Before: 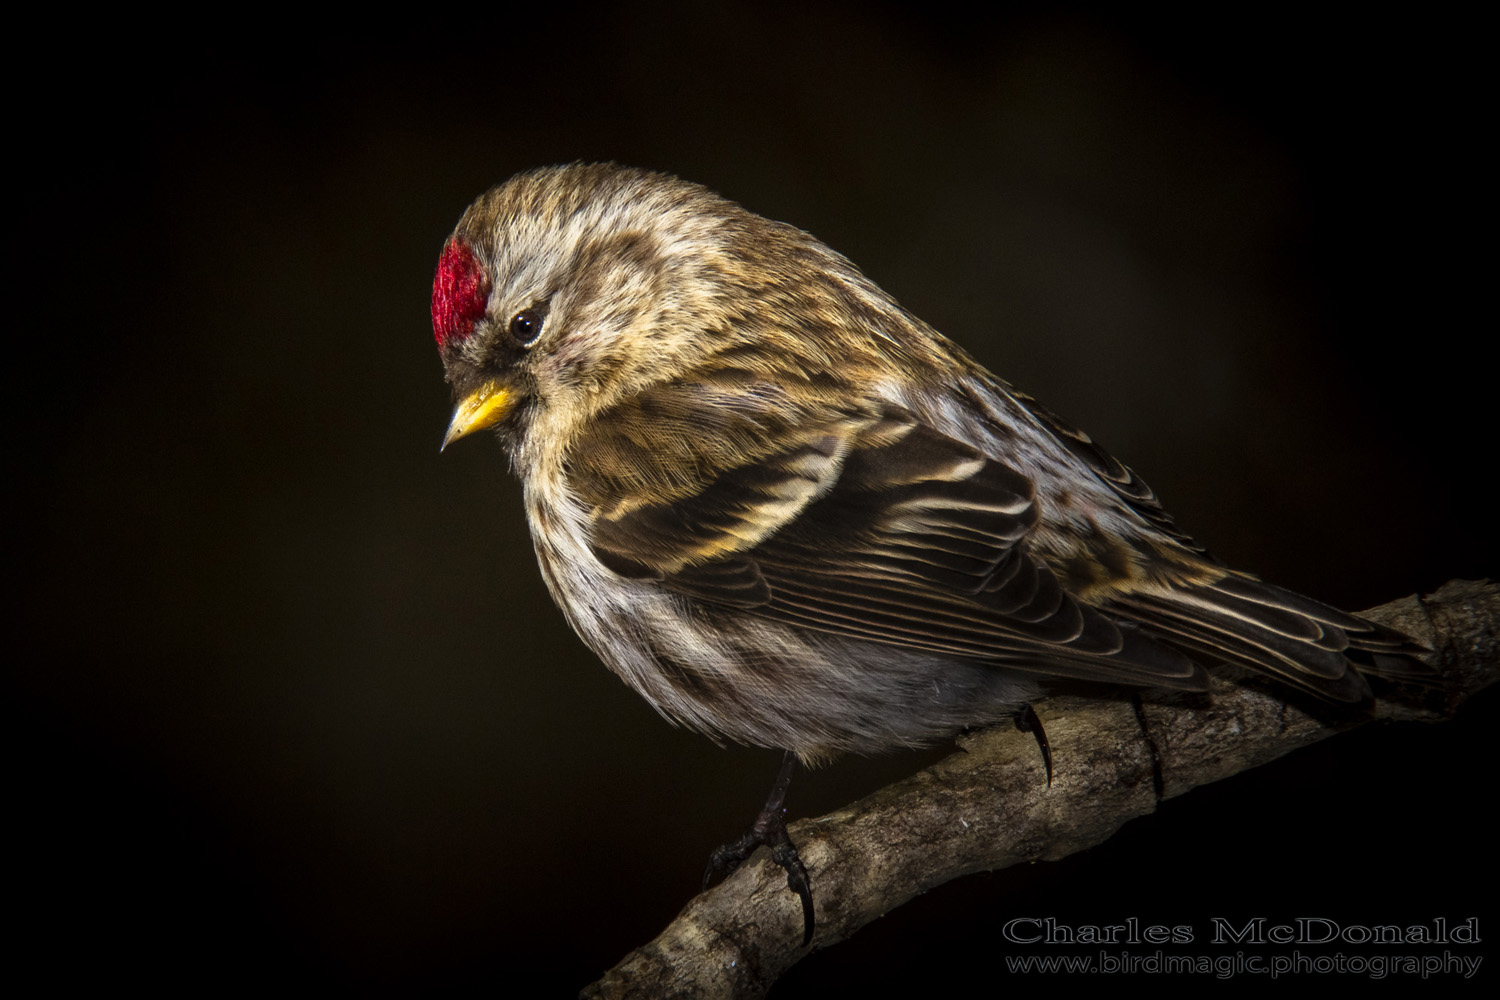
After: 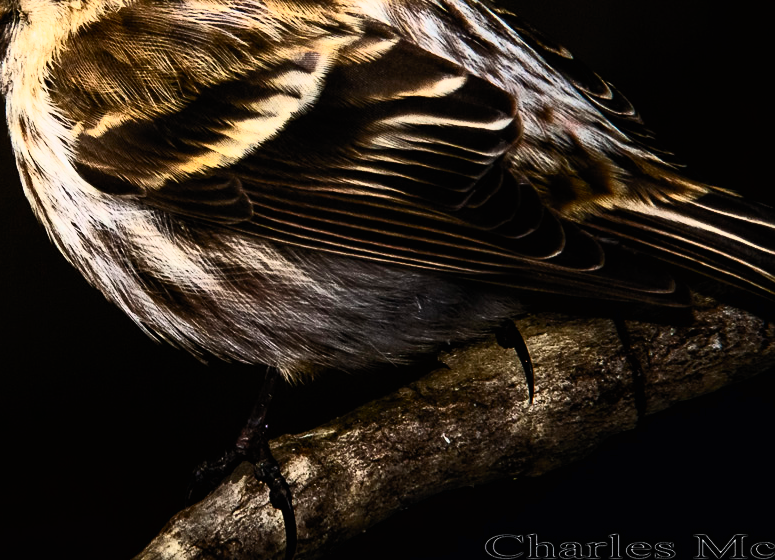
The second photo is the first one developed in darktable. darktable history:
crop: left 34.593%, top 38.469%, right 13.692%, bottom 5.456%
filmic rgb: black relative exposure -7.15 EV, white relative exposure 5.35 EV, hardness 3.02, color science v6 (2022)
contrast brightness saturation: contrast 0.618, brightness 0.344, saturation 0.142
sharpen: amount 0.216
